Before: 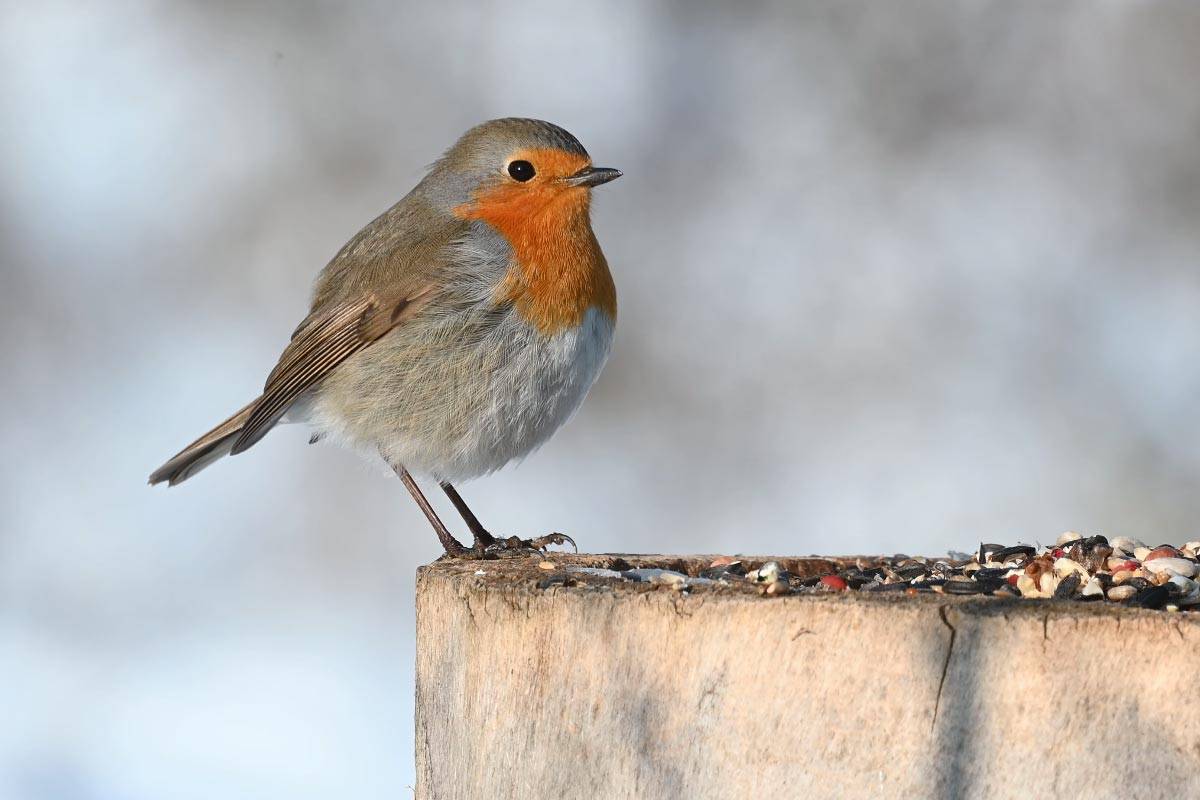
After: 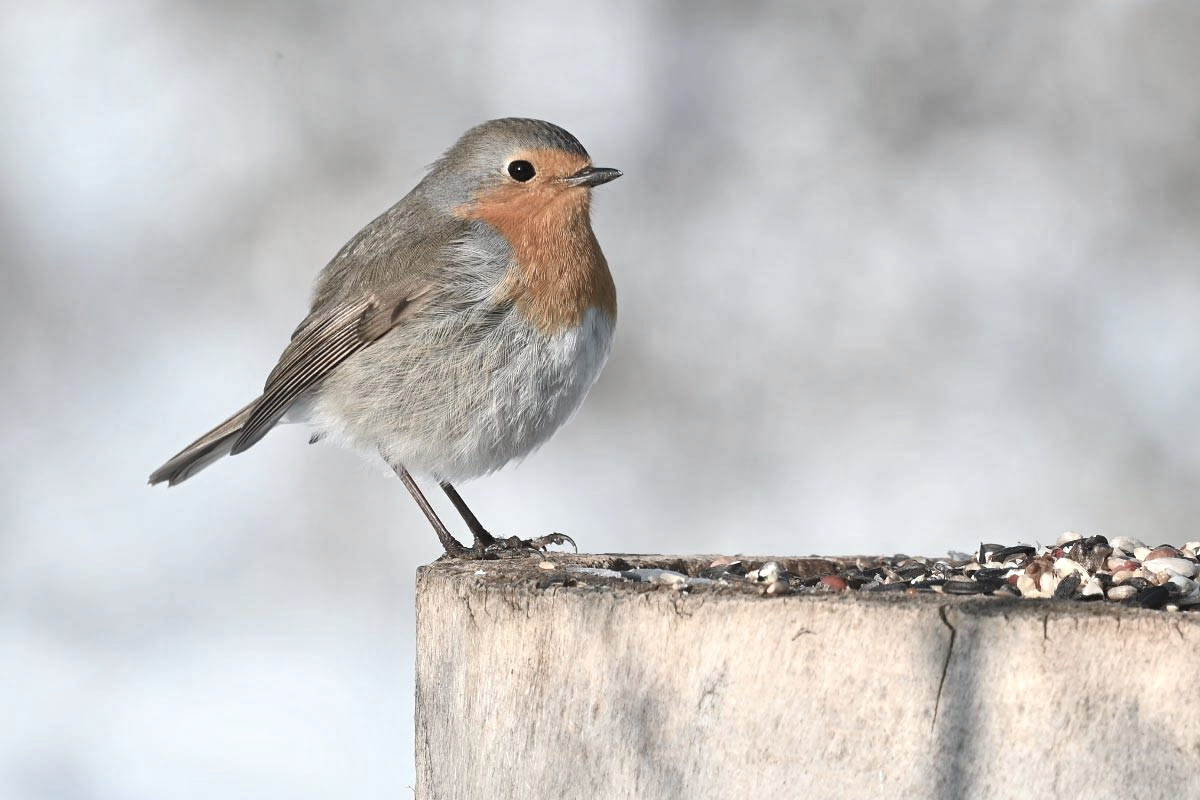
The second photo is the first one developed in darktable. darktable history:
contrast brightness saturation: brightness 0.186, saturation -0.49
local contrast: mode bilateral grid, contrast 25, coarseness 47, detail 151%, midtone range 0.2
